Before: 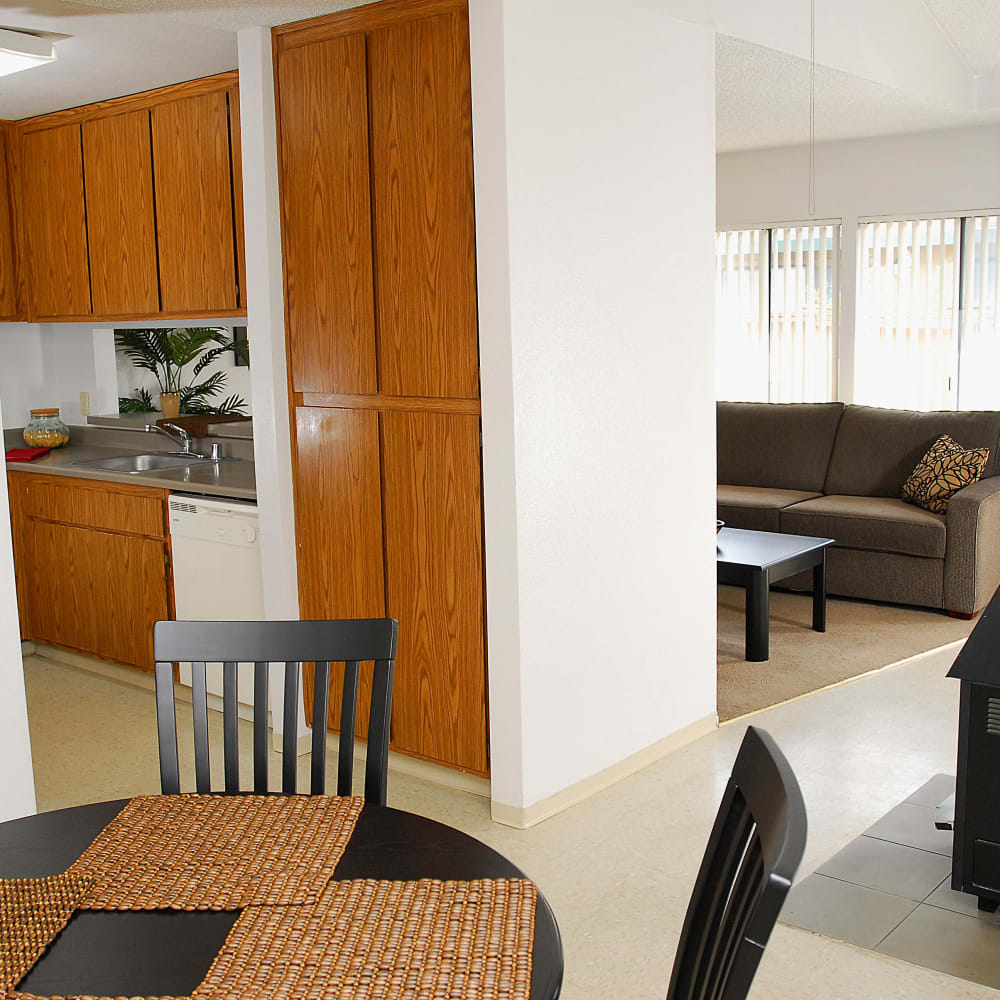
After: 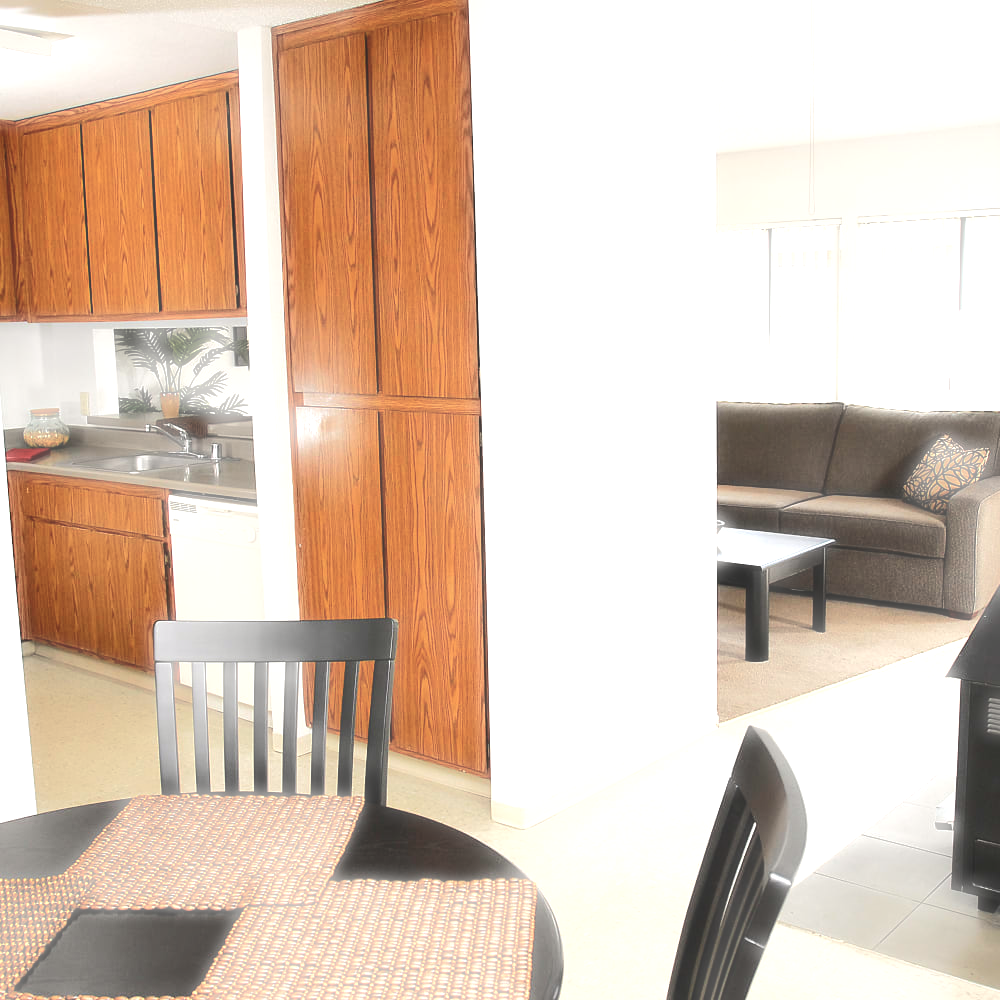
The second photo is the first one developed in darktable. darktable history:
exposure: black level correction 0, exposure 0.693 EV, compensate exposure bias true, compensate highlight preservation false
local contrast: highlights 102%, shadows 102%, detail 119%, midtone range 0.2
haze removal: strength -0.891, distance 0.229, compatibility mode true, adaptive false
tone curve: curves: ch0 [(0, 0) (0.003, 0.126) (0.011, 0.129) (0.025, 0.129) (0.044, 0.136) (0.069, 0.145) (0.1, 0.162) (0.136, 0.182) (0.177, 0.211) (0.224, 0.254) (0.277, 0.307) (0.335, 0.366) (0.399, 0.441) (0.468, 0.533) (0.543, 0.624) (0.623, 0.702) (0.709, 0.774) (0.801, 0.835) (0.898, 0.904) (1, 1)], color space Lab, independent channels, preserve colors none
